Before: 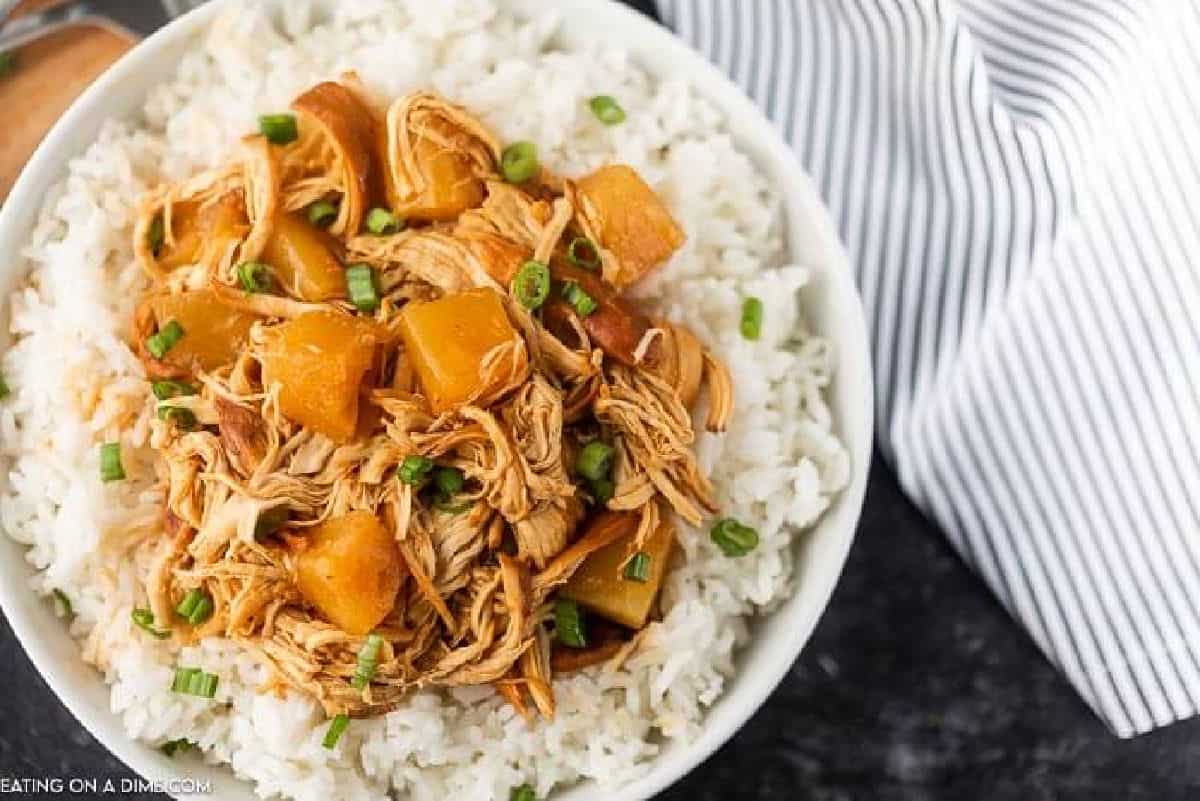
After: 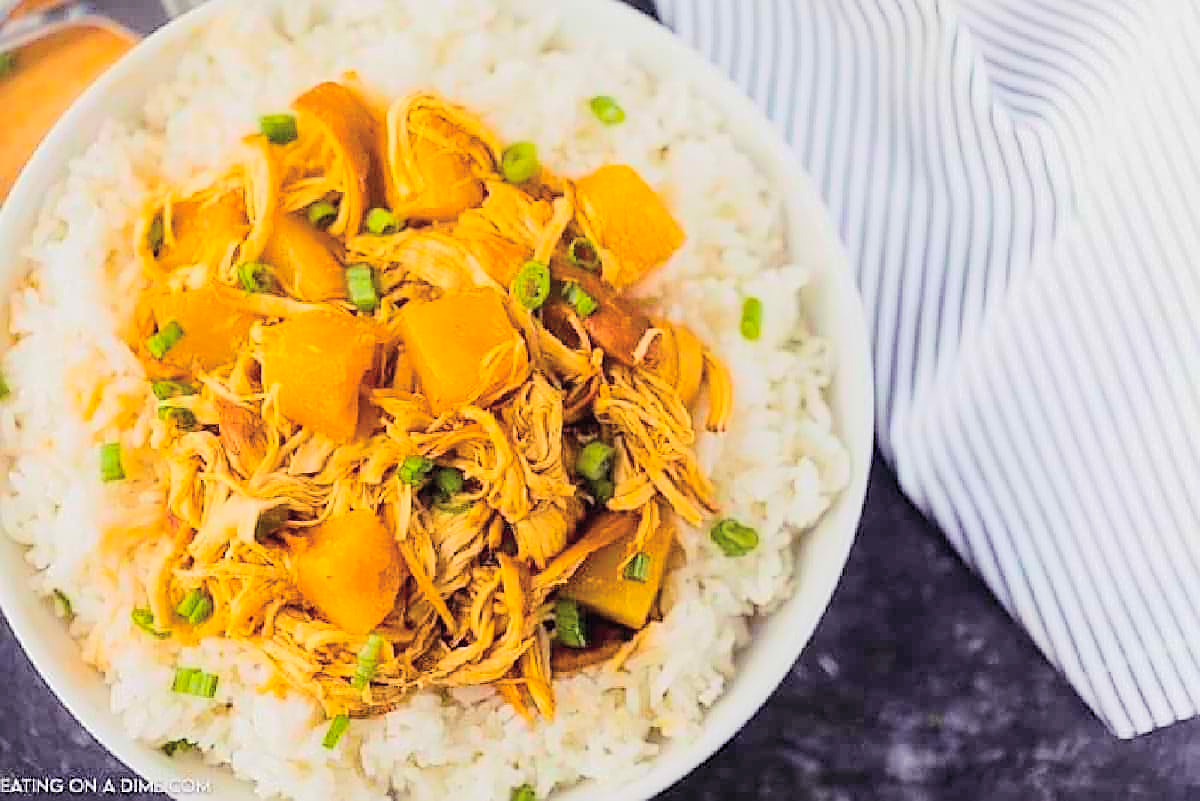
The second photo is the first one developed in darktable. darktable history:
color balance rgb: shadows lift › luminance -21.8%, shadows lift › chroma 8.831%, shadows lift › hue 282.48°, linear chroma grading › global chroma 15.158%, perceptual saturation grading › global saturation 35.947%, contrast -10.054%
sharpen: on, module defaults
tone curve: curves: ch0 [(0, 0) (0.003, 0.021) (0.011, 0.033) (0.025, 0.059) (0.044, 0.097) (0.069, 0.141) (0.1, 0.186) (0.136, 0.237) (0.177, 0.298) (0.224, 0.378) (0.277, 0.47) (0.335, 0.542) (0.399, 0.605) (0.468, 0.678) (0.543, 0.724) (0.623, 0.787) (0.709, 0.829) (0.801, 0.875) (0.898, 0.912) (1, 1)], color space Lab, independent channels, preserve colors none
